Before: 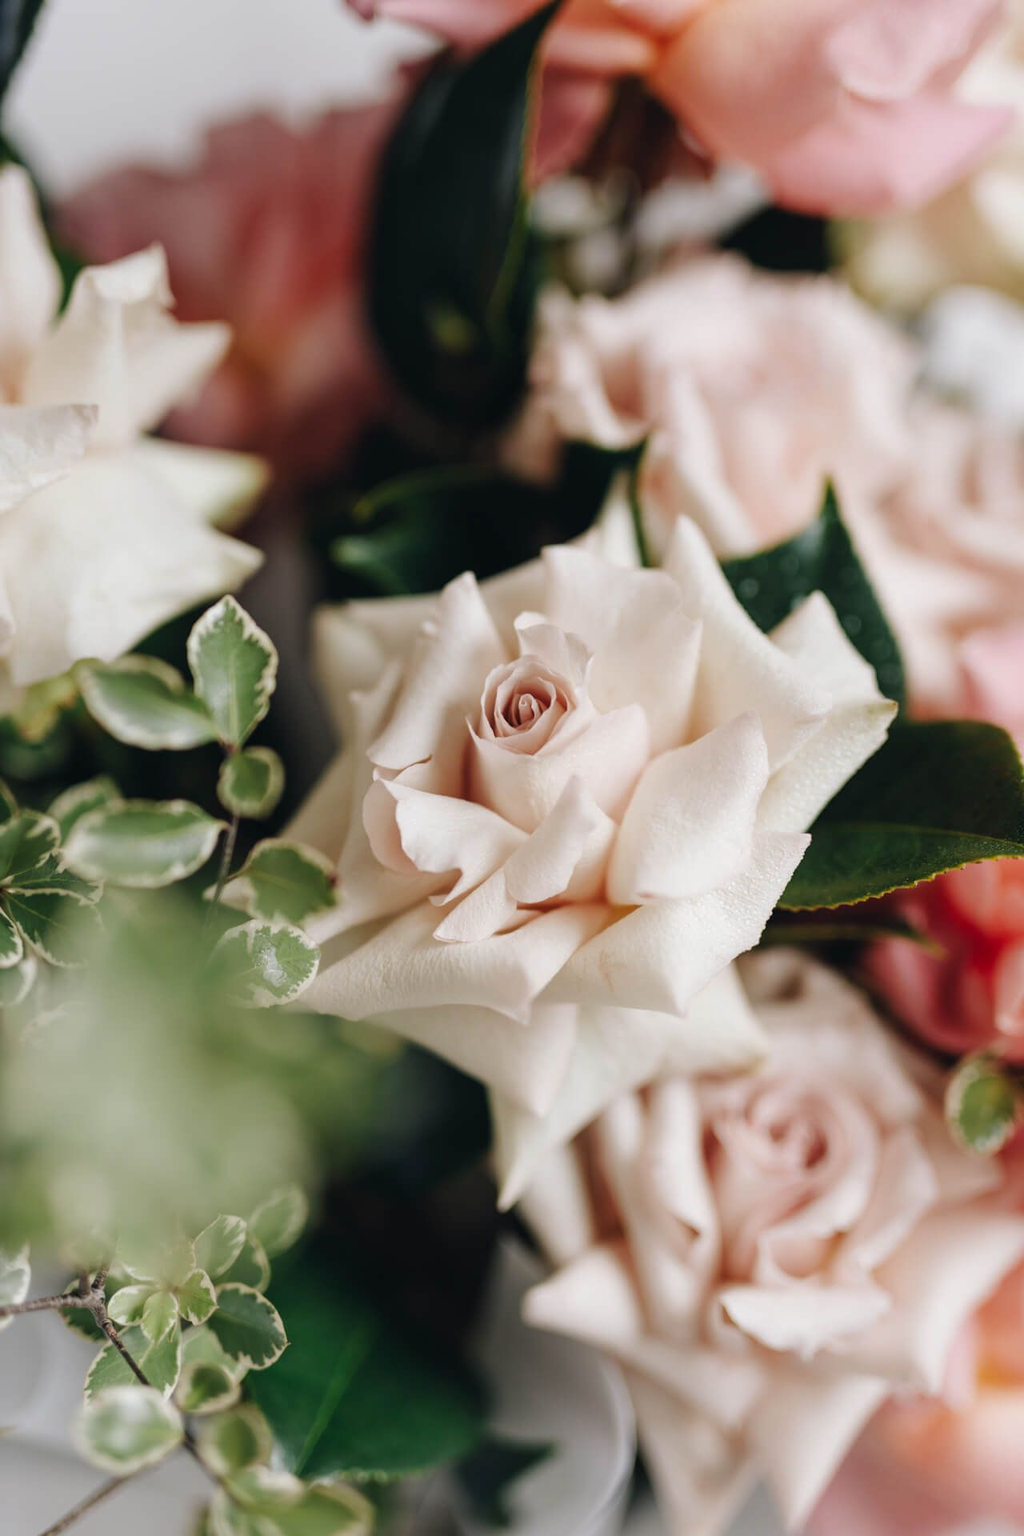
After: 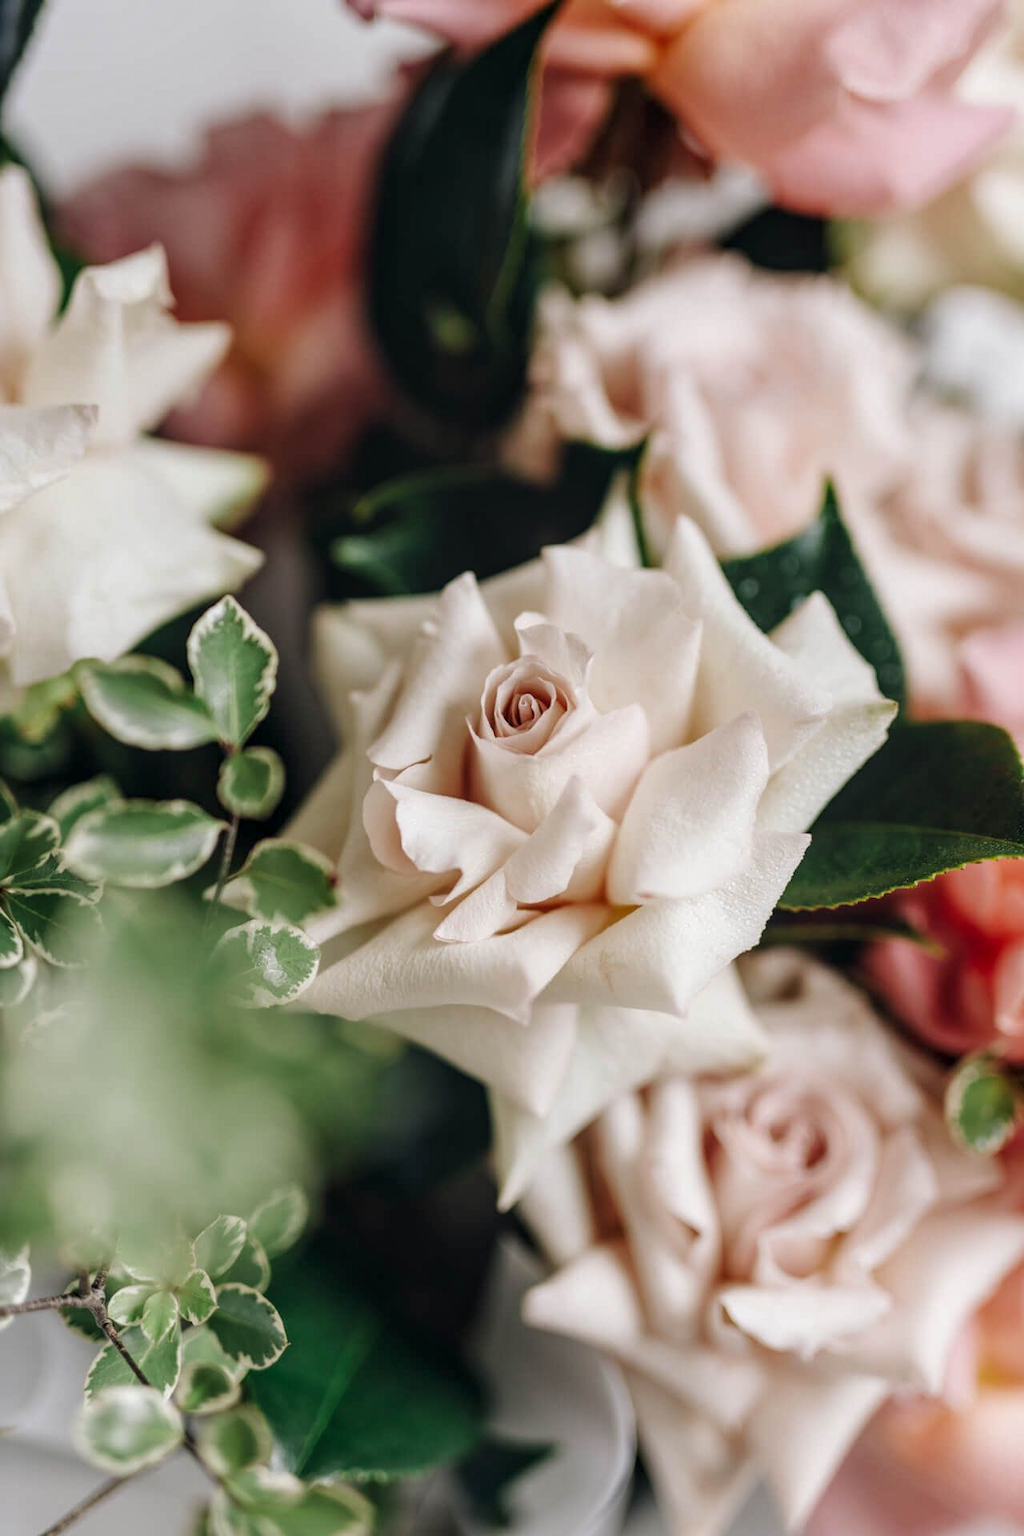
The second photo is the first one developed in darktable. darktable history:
color zones: curves: ch2 [(0, 0.5) (0.143, 0.517) (0.286, 0.571) (0.429, 0.522) (0.571, 0.5) (0.714, 0.5) (0.857, 0.5) (1, 0.5)]
local contrast: on, module defaults
